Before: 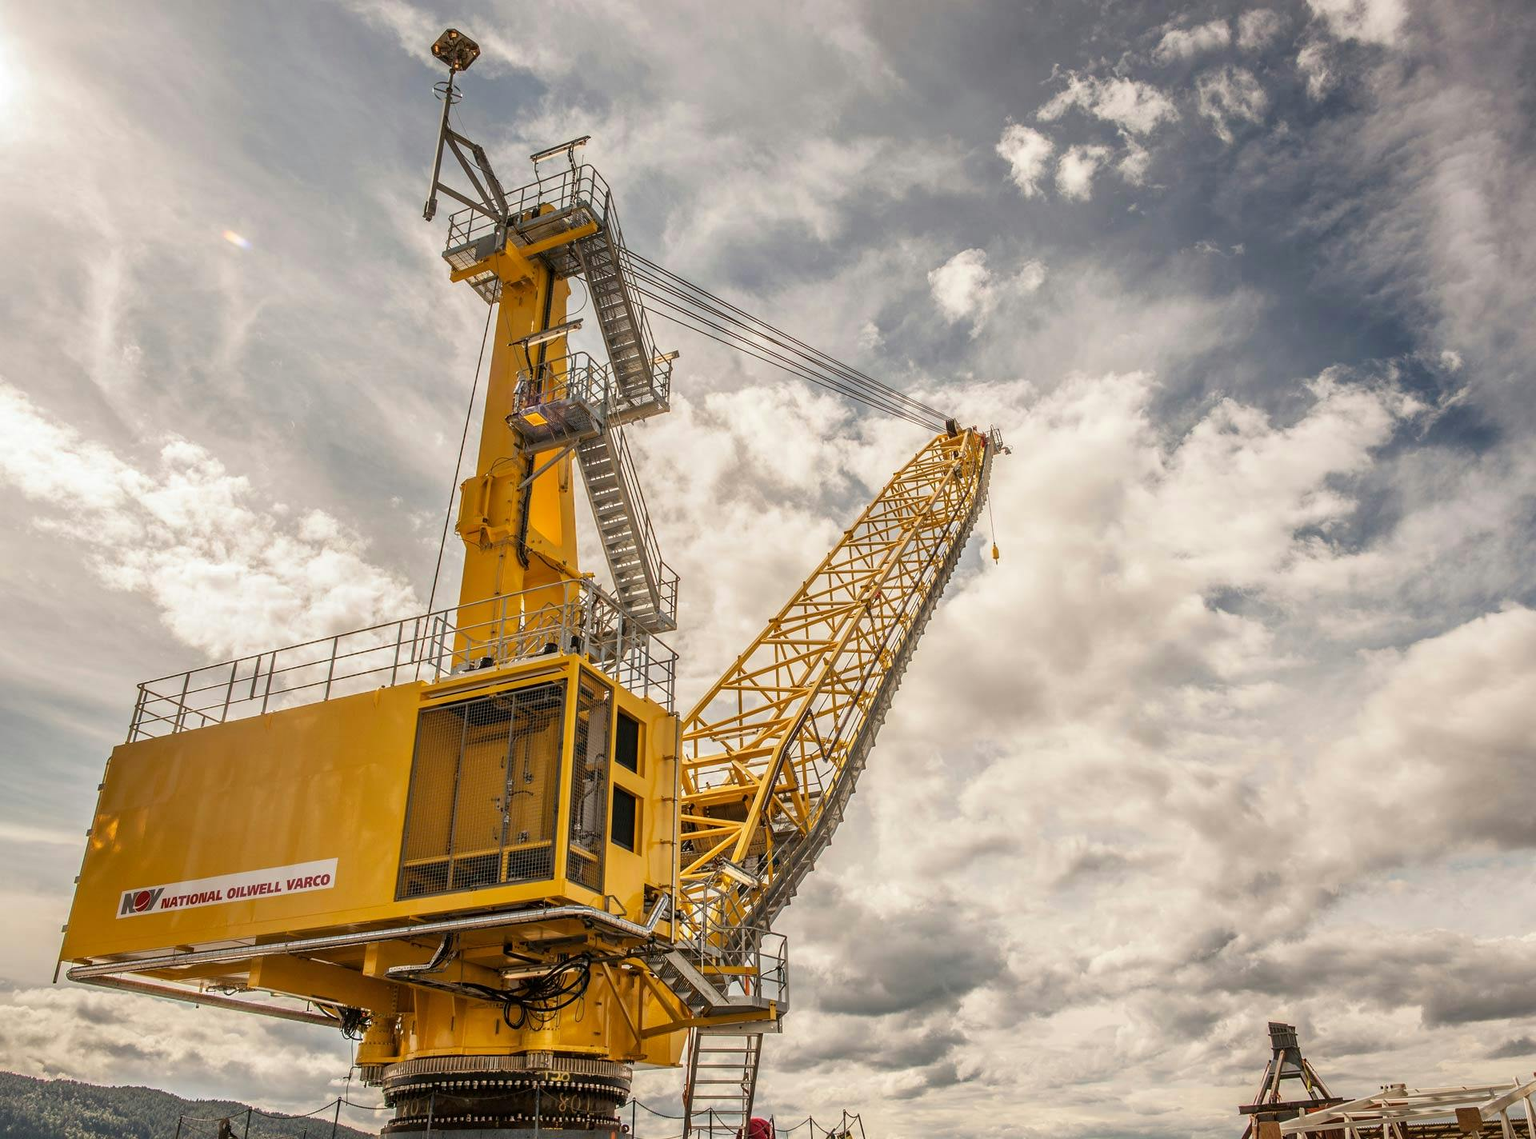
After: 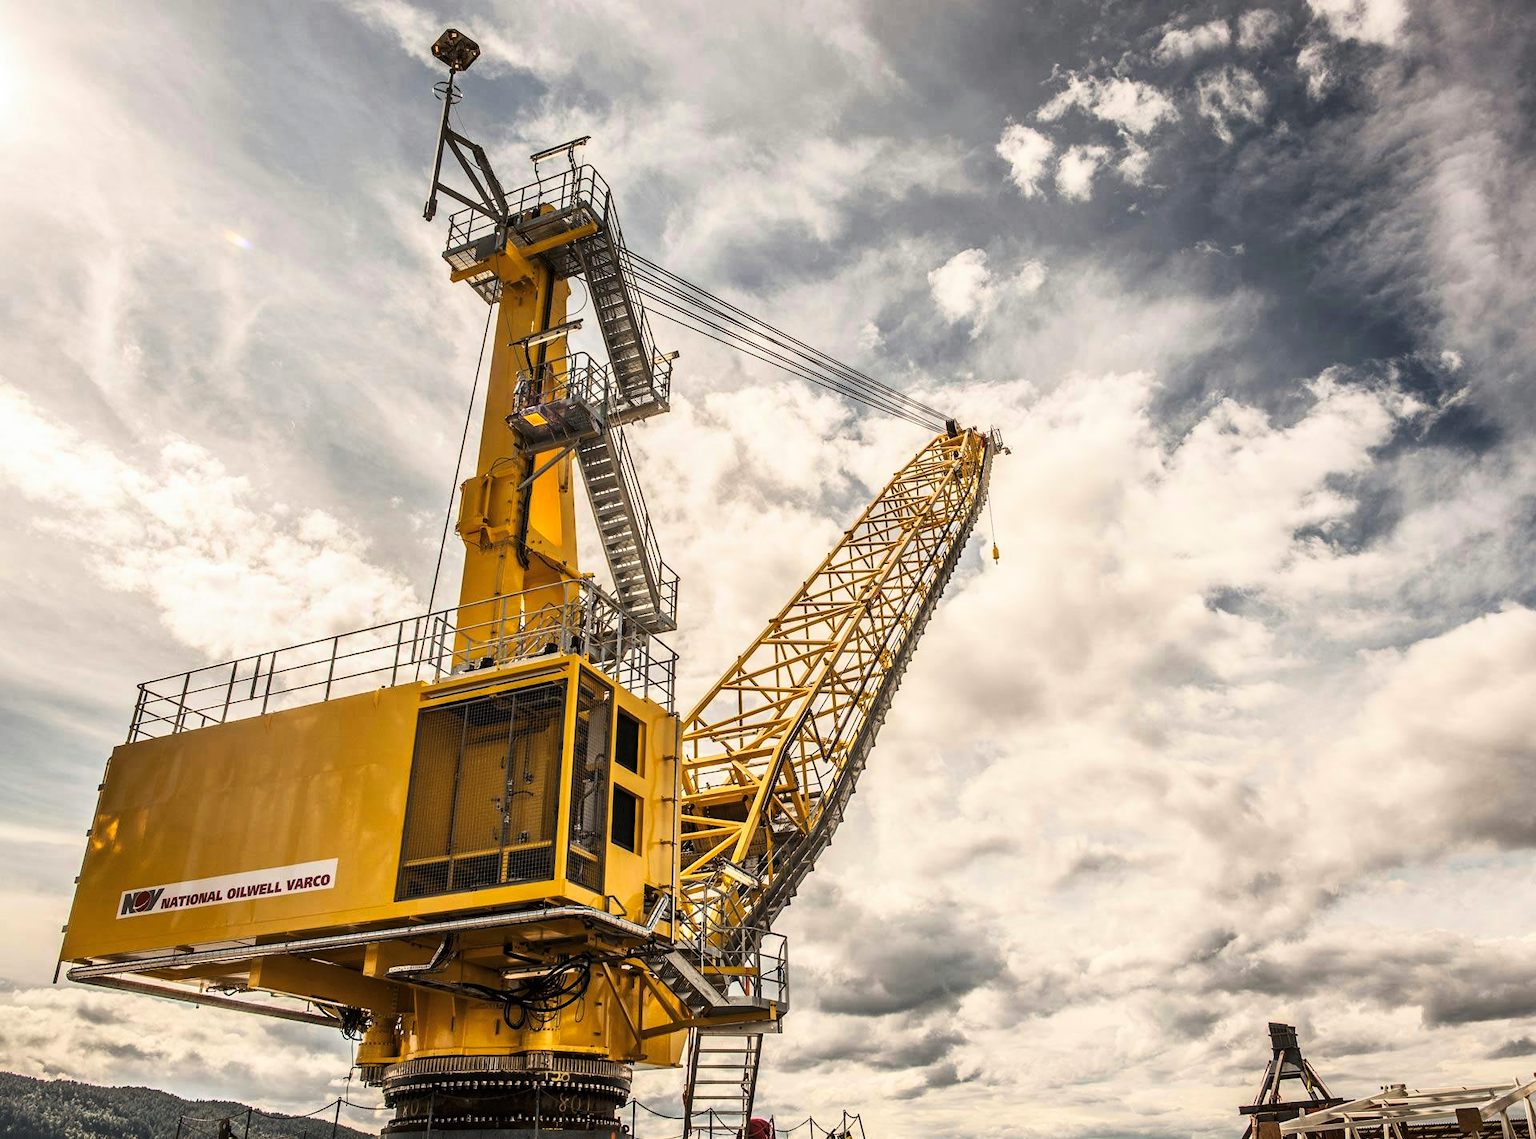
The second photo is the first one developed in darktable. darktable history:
tone curve: curves: ch0 [(0, 0) (0.004, 0.001) (0.133, 0.078) (0.325, 0.241) (0.832, 0.917) (1, 1)], color space Lab, linked channels, preserve colors none
